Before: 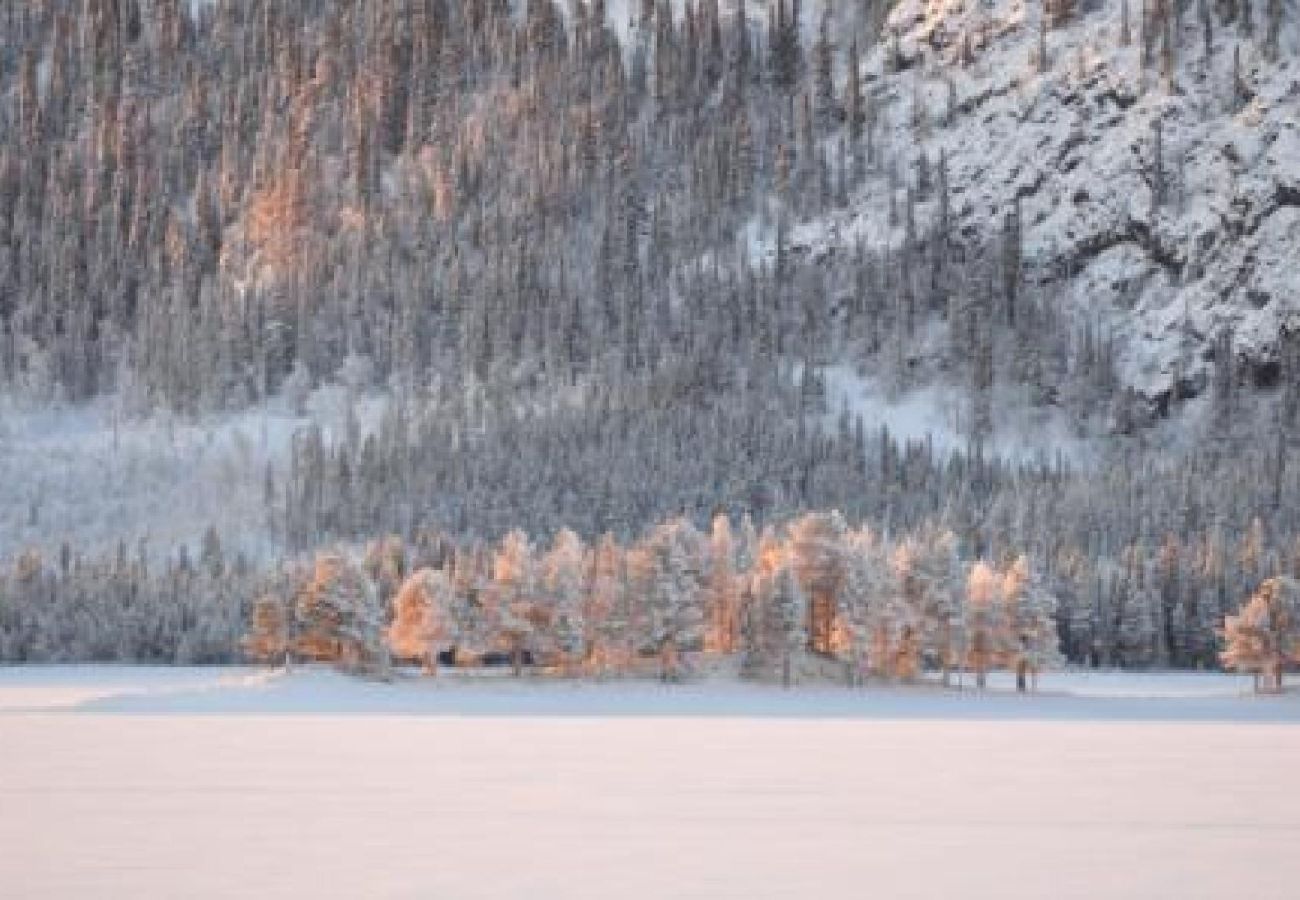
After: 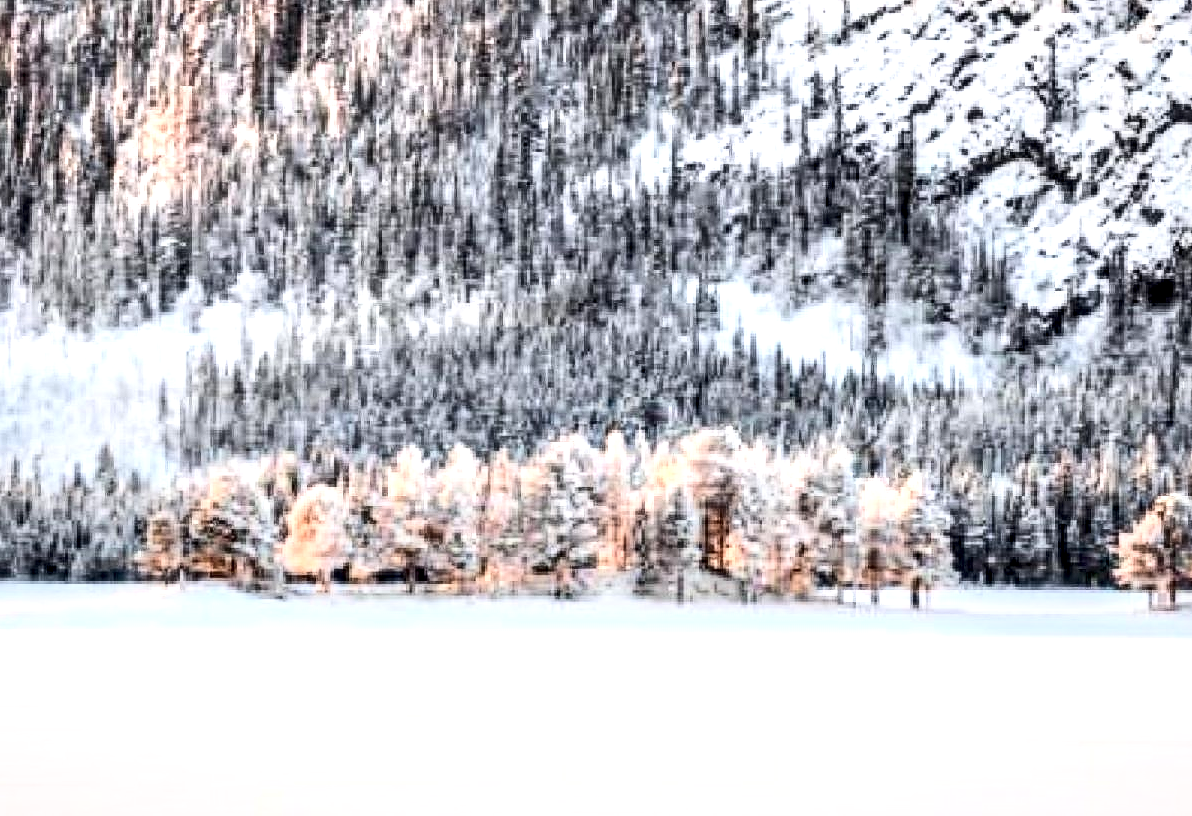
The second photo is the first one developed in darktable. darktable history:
local contrast: highlights 20%, detail 197%
crop and rotate: left 8.262%, top 9.226%
contrast brightness saturation: contrast 0.62, brightness 0.34, saturation 0.14
shadows and highlights: shadows 20.55, highlights -20.99, soften with gaussian
